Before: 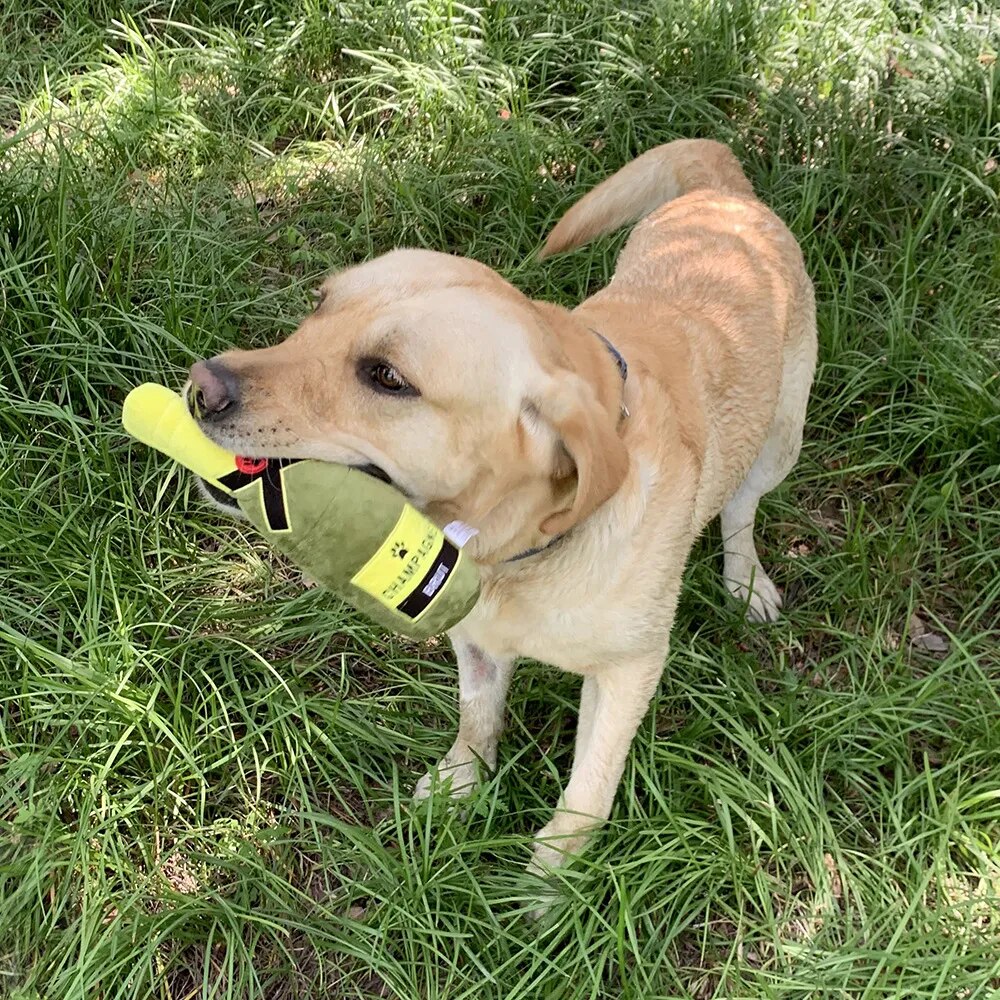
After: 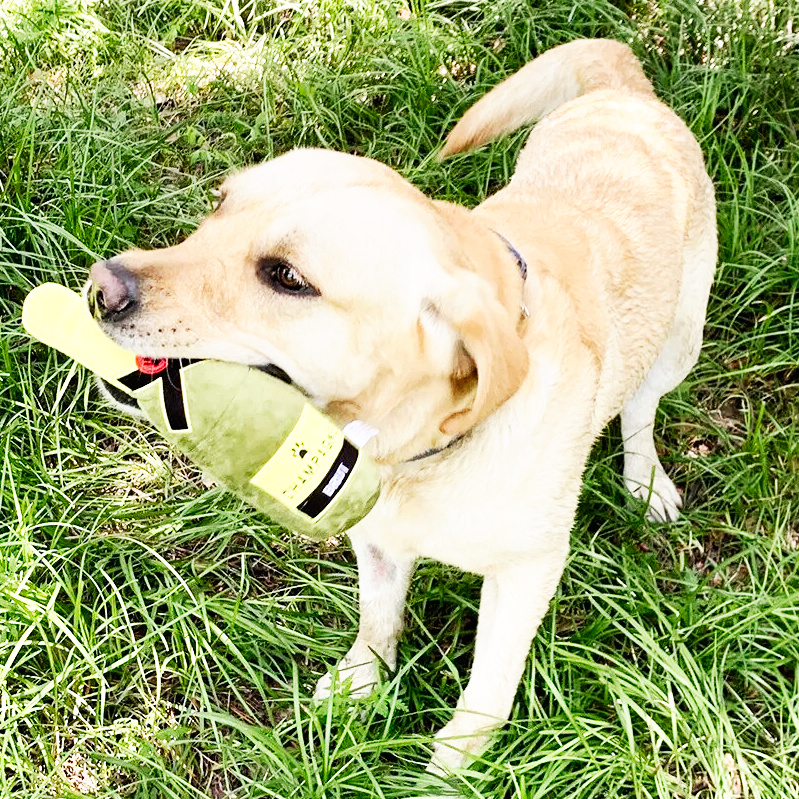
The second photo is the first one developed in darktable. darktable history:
base curve: curves: ch0 [(0, 0) (0.007, 0.004) (0.027, 0.03) (0.046, 0.07) (0.207, 0.54) (0.442, 0.872) (0.673, 0.972) (1, 1)], preserve colors none
crop and rotate: left 10.071%, top 10.071%, right 10.02%, bottom 10.02%
